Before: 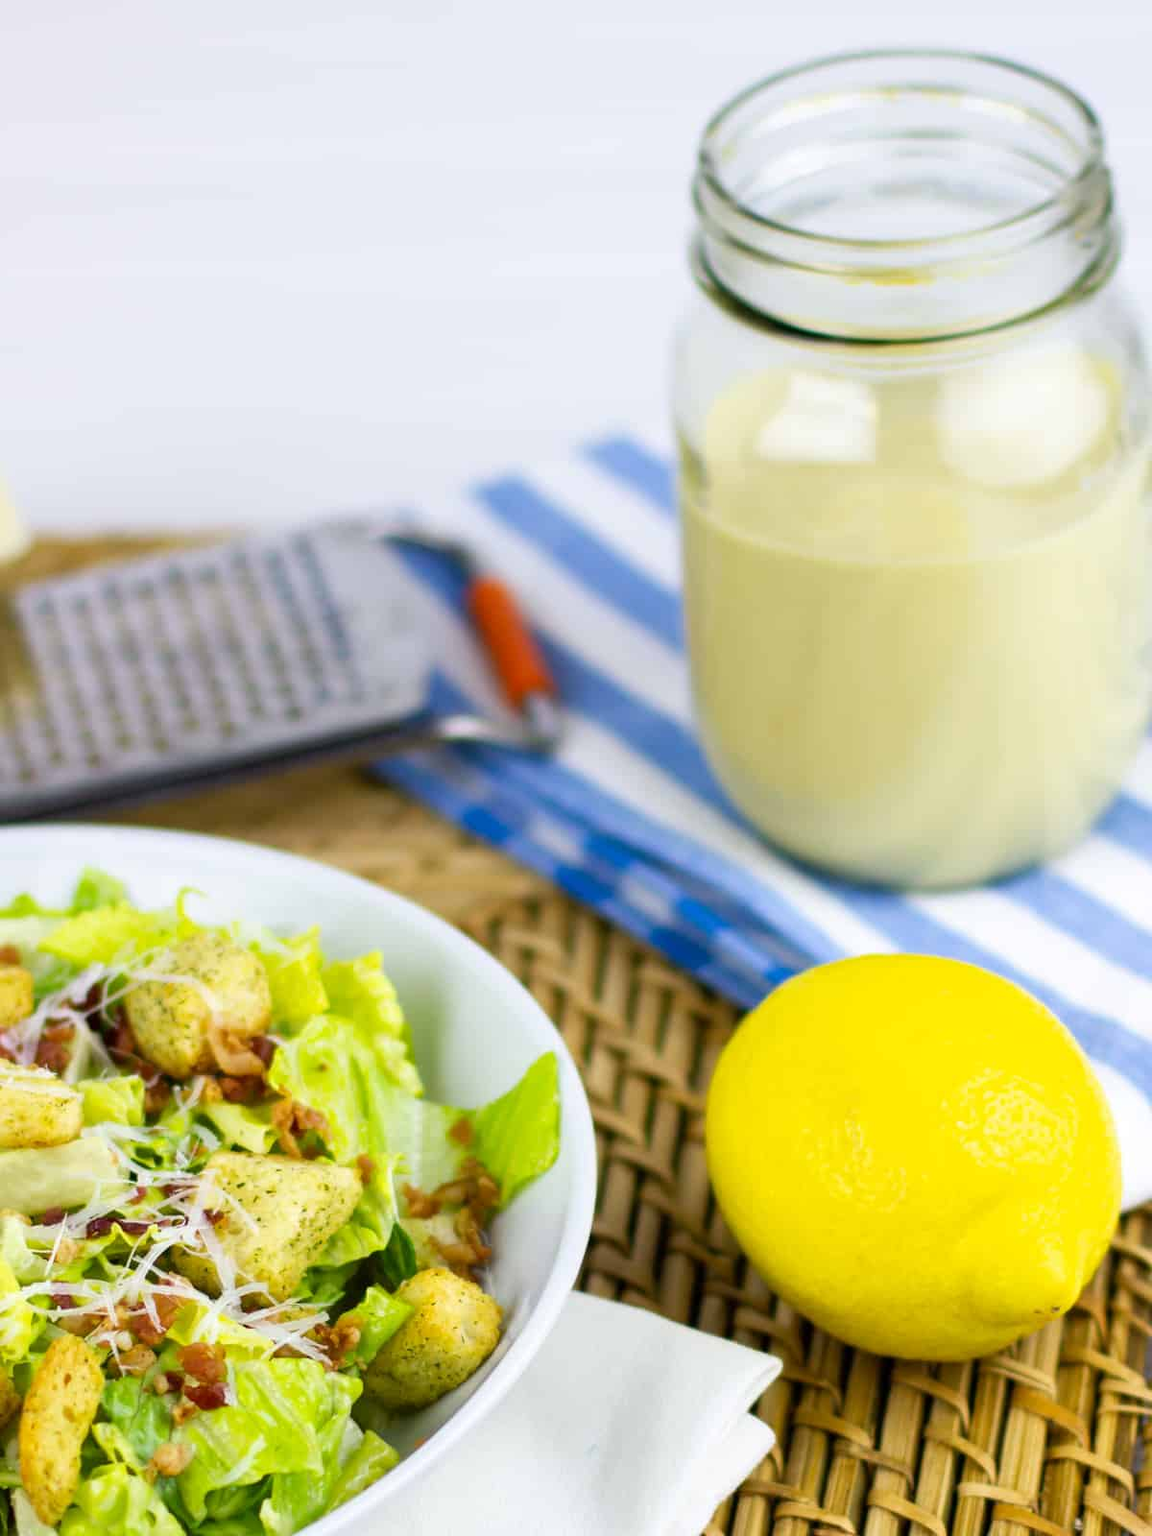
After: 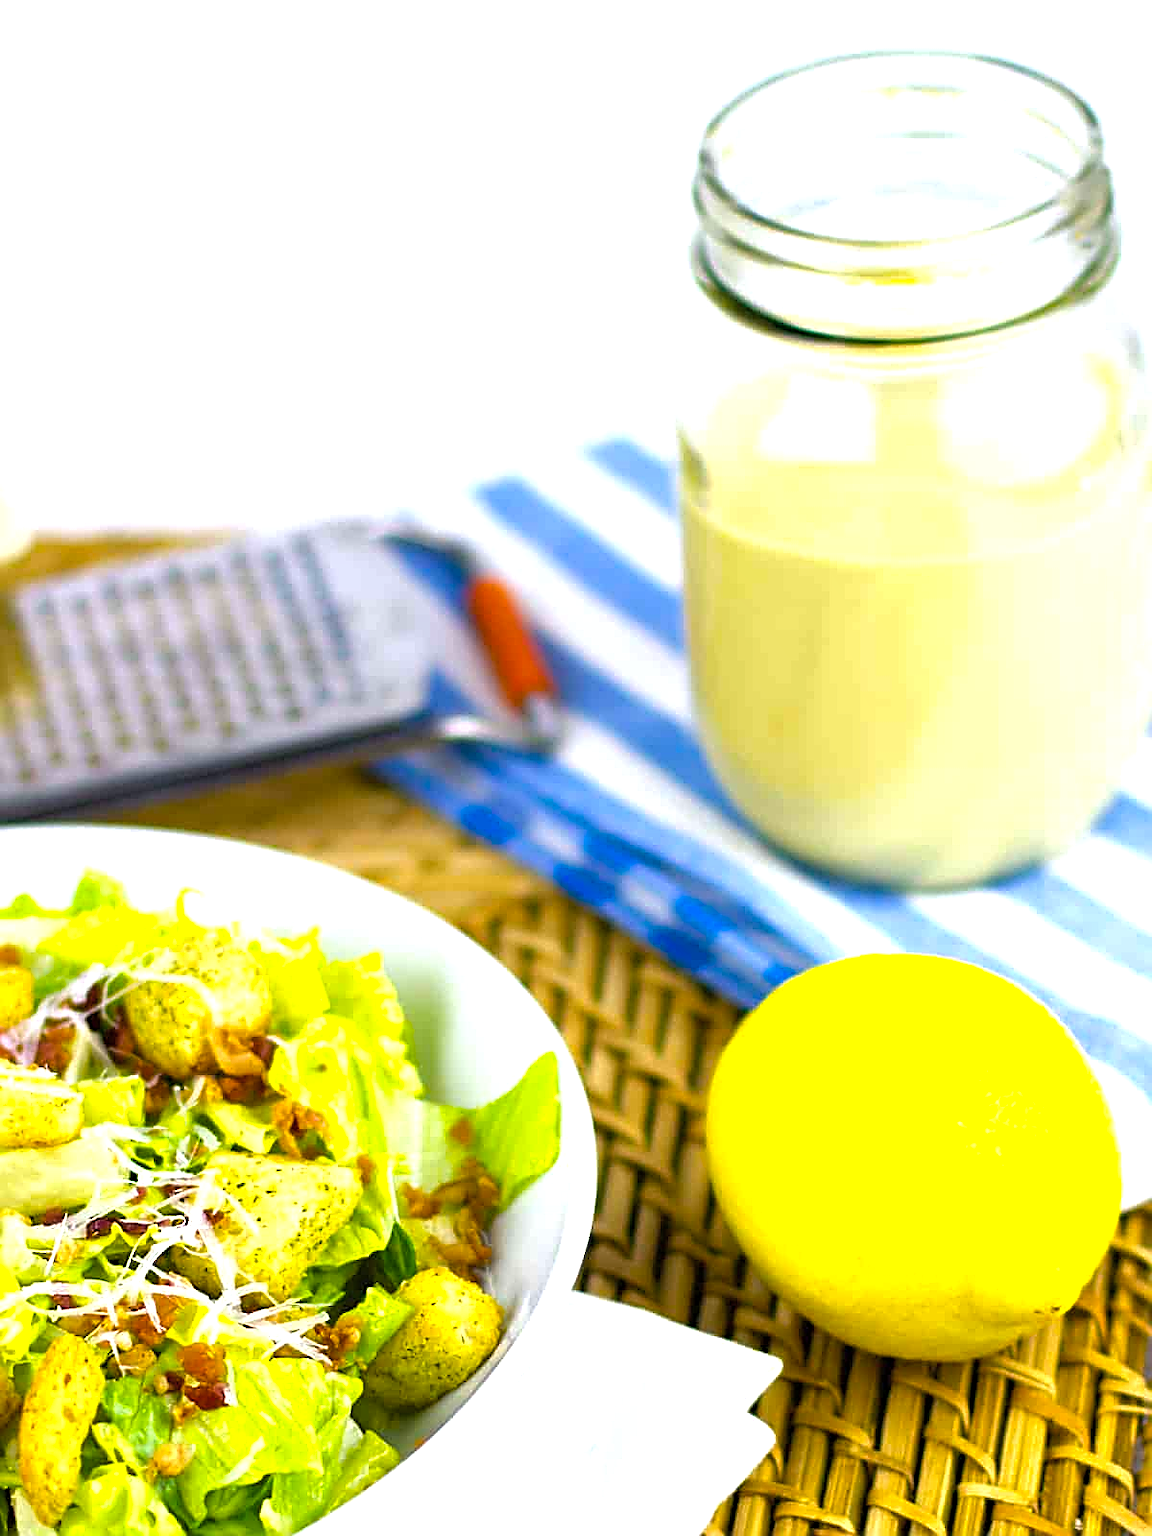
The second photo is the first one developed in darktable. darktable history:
sharpen: amount 0.996
contrast brightness saturation: saturation -0.064
color balance rgb: shadows lift › chroma 1.047%, shadows lift › hue 242.94°, perceptual saturation grading › global saturation 19.425%, perceptual brilliance grading › global brilliance 18.163%, global vibrance 24.899%
shadows and highlights: shadows 25.28, highlights -24.71
